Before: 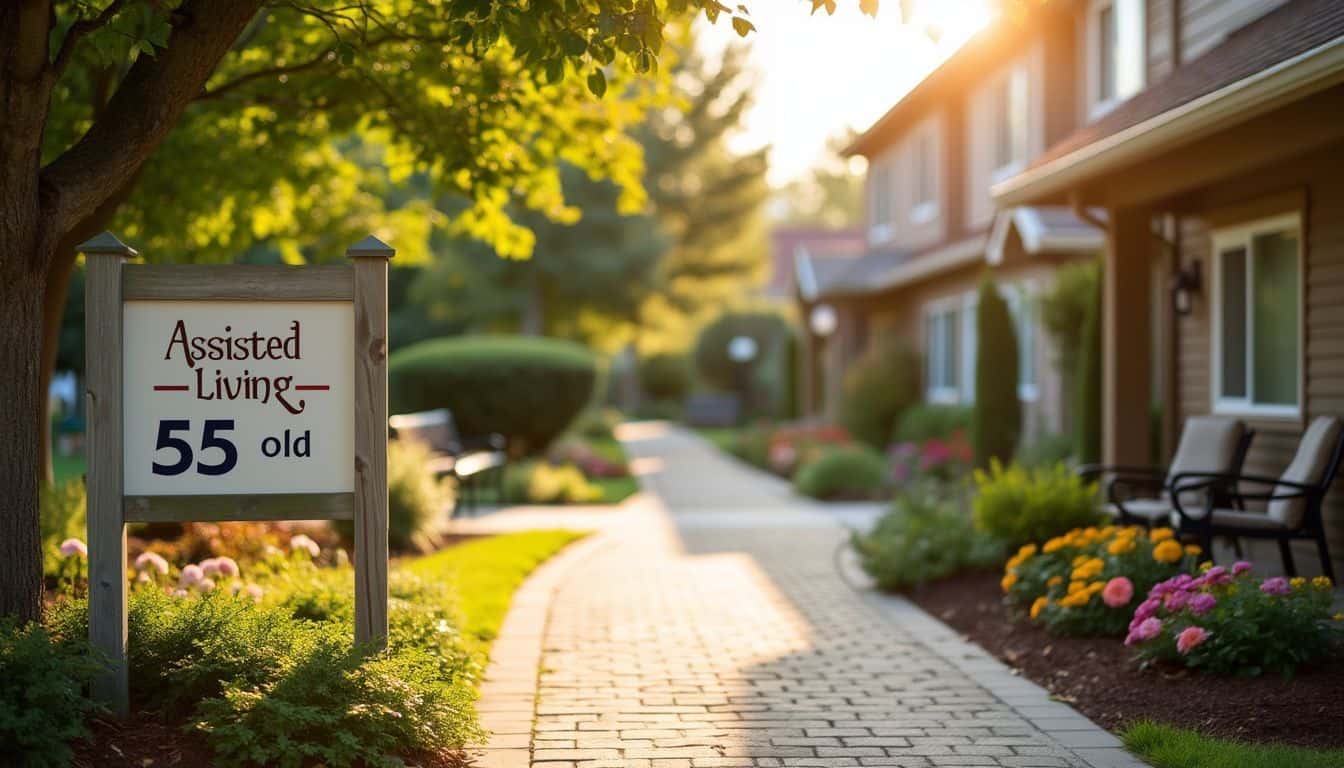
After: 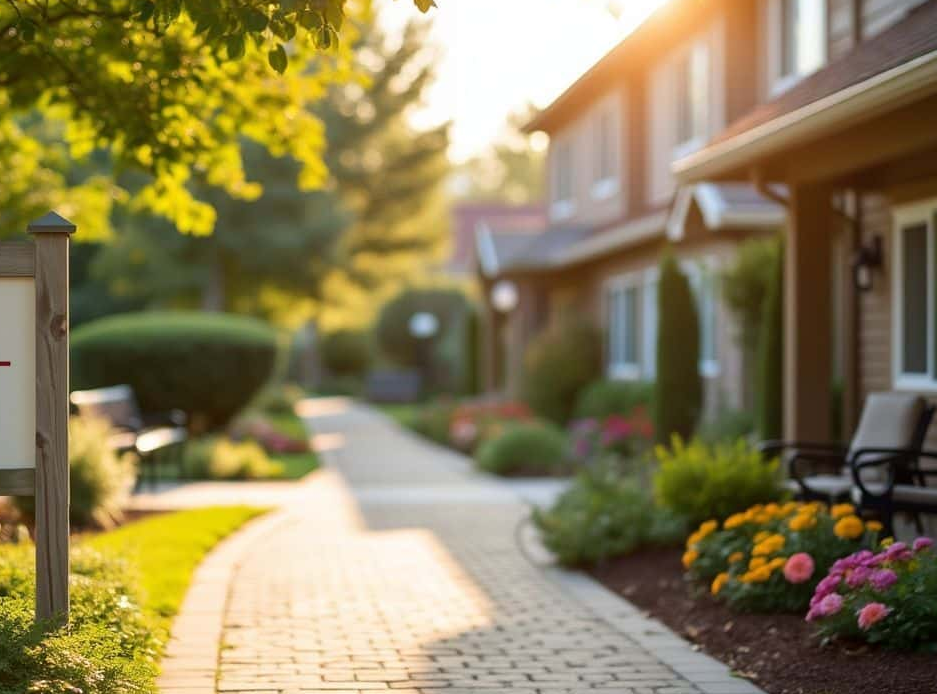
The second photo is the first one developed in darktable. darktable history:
crop and rotate: left 23.801%, top 3.153%, right 6.434%, bottom 6.467%
